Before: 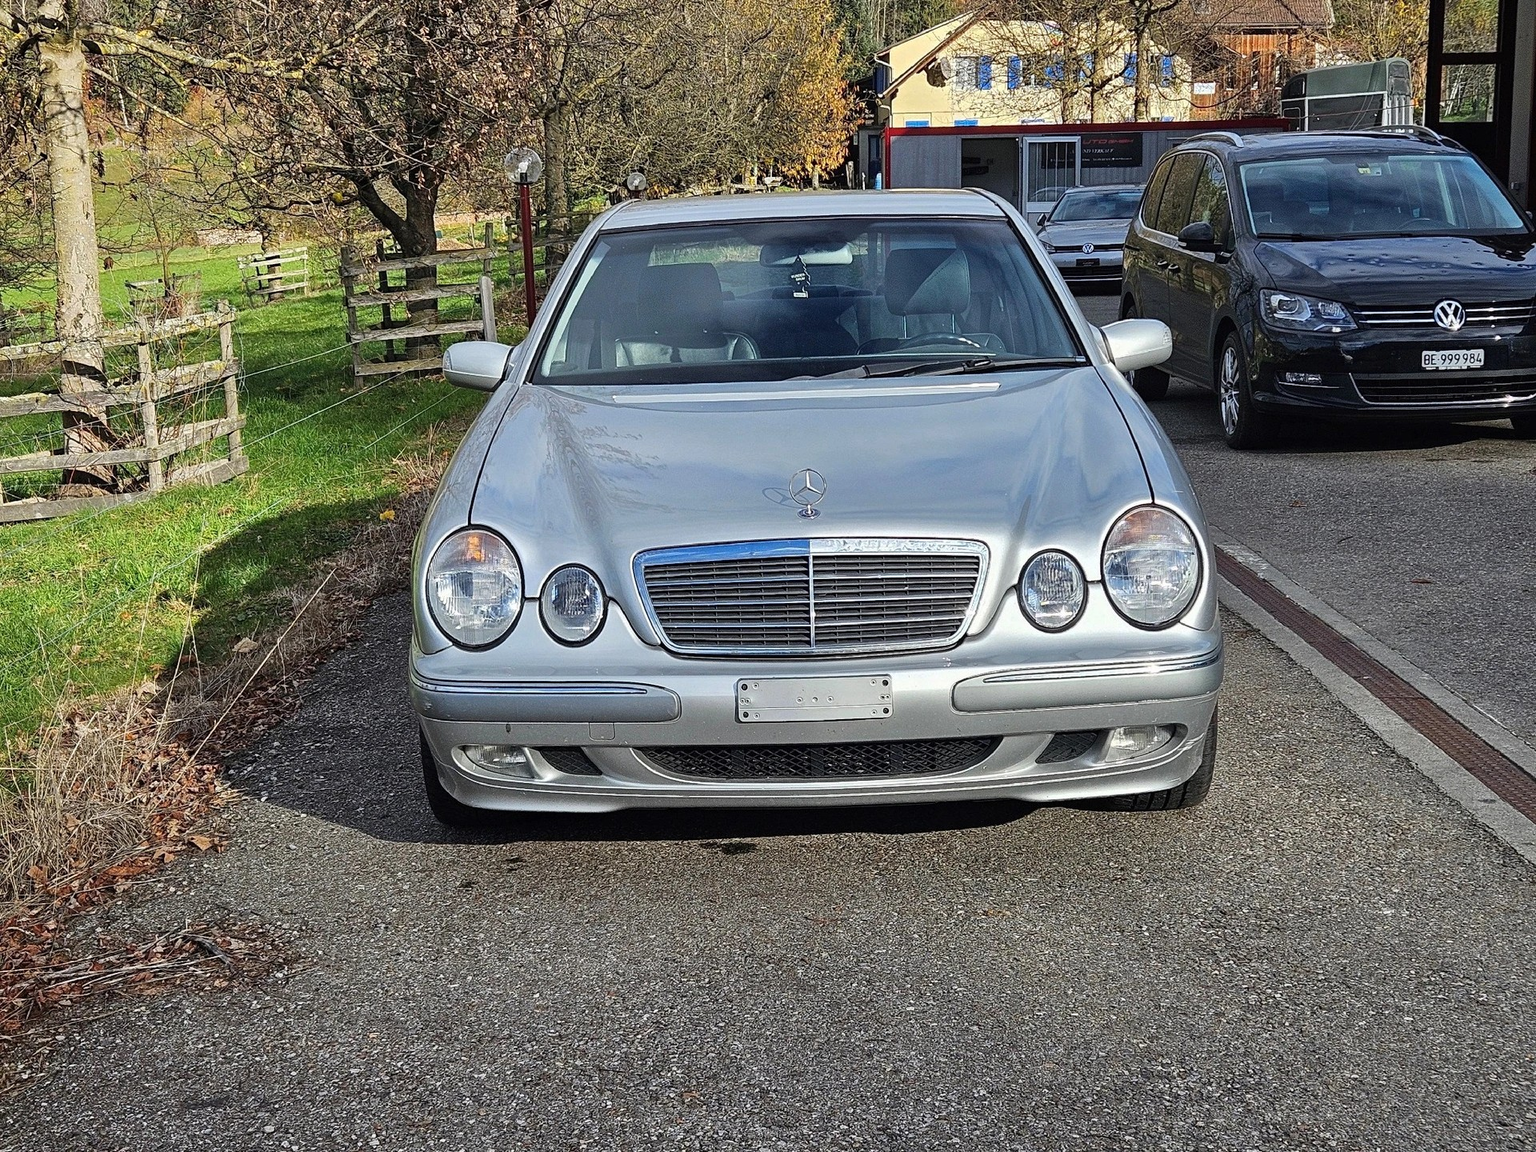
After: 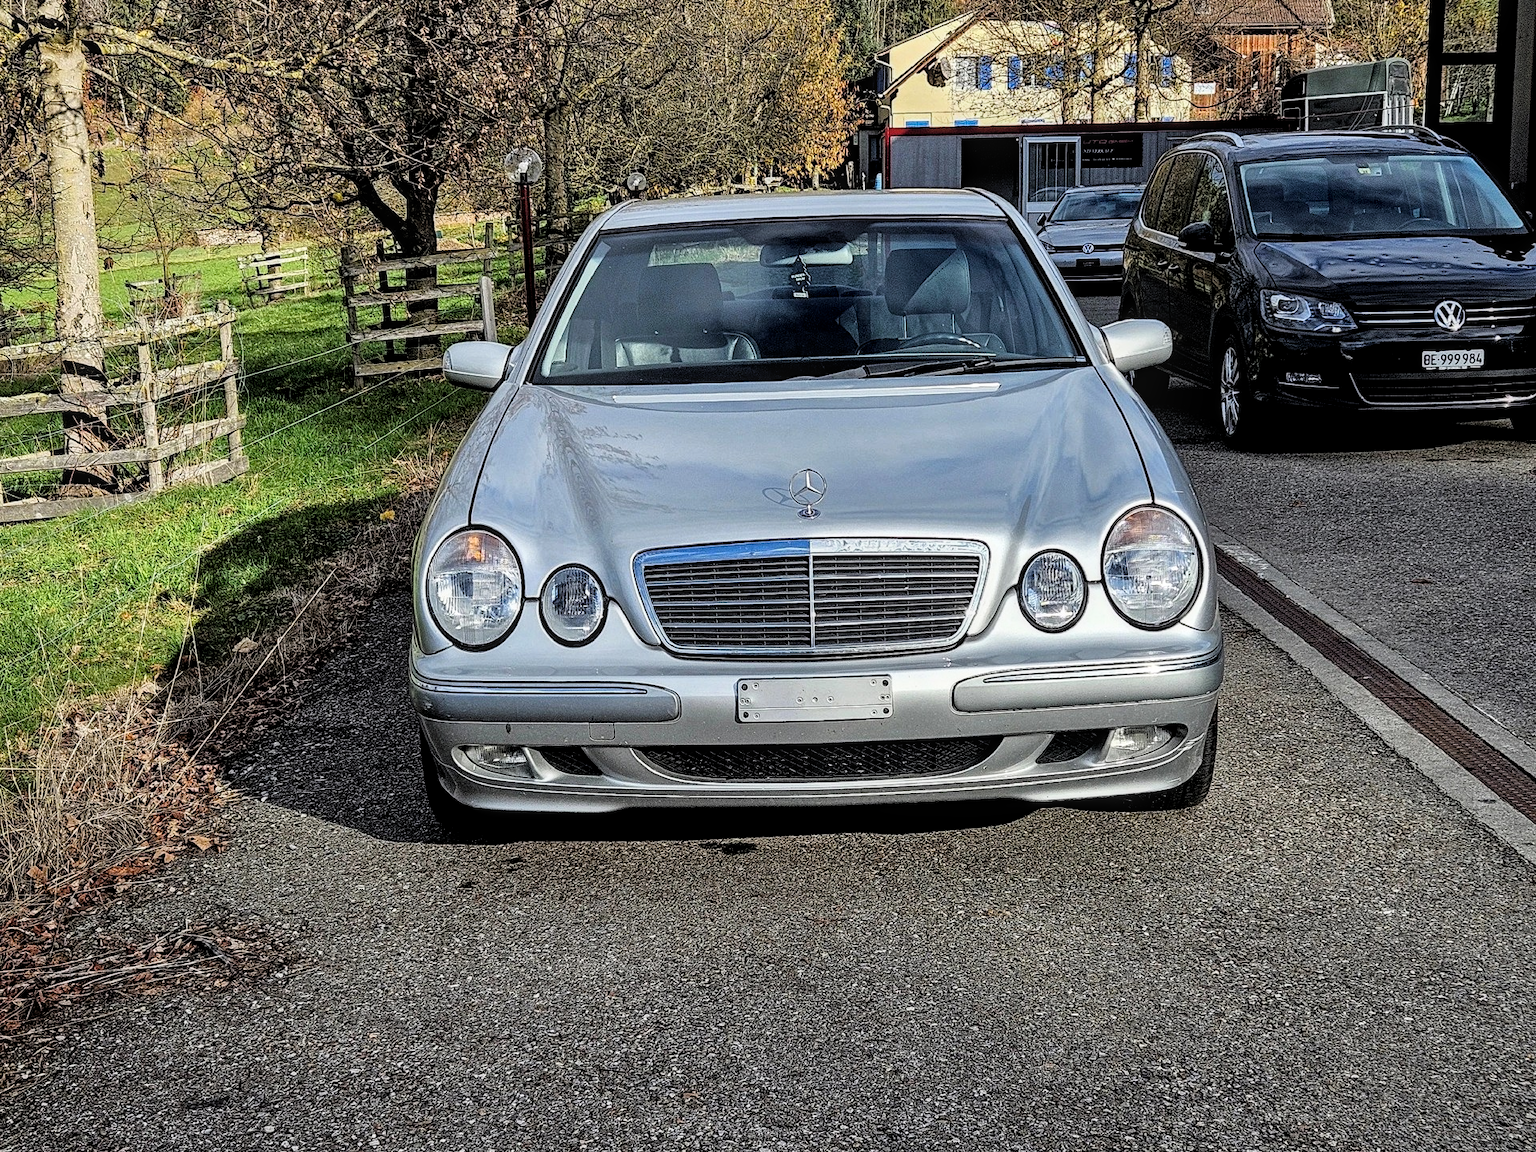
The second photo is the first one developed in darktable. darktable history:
local contrast: on, module defaults
filmic rgb: black relative exposure -3.73 EV, white relative exposure 2.76 EV, dynamic range scaling -5.1%, hardness 3.05, iterations of high-quality reconstruction 10
